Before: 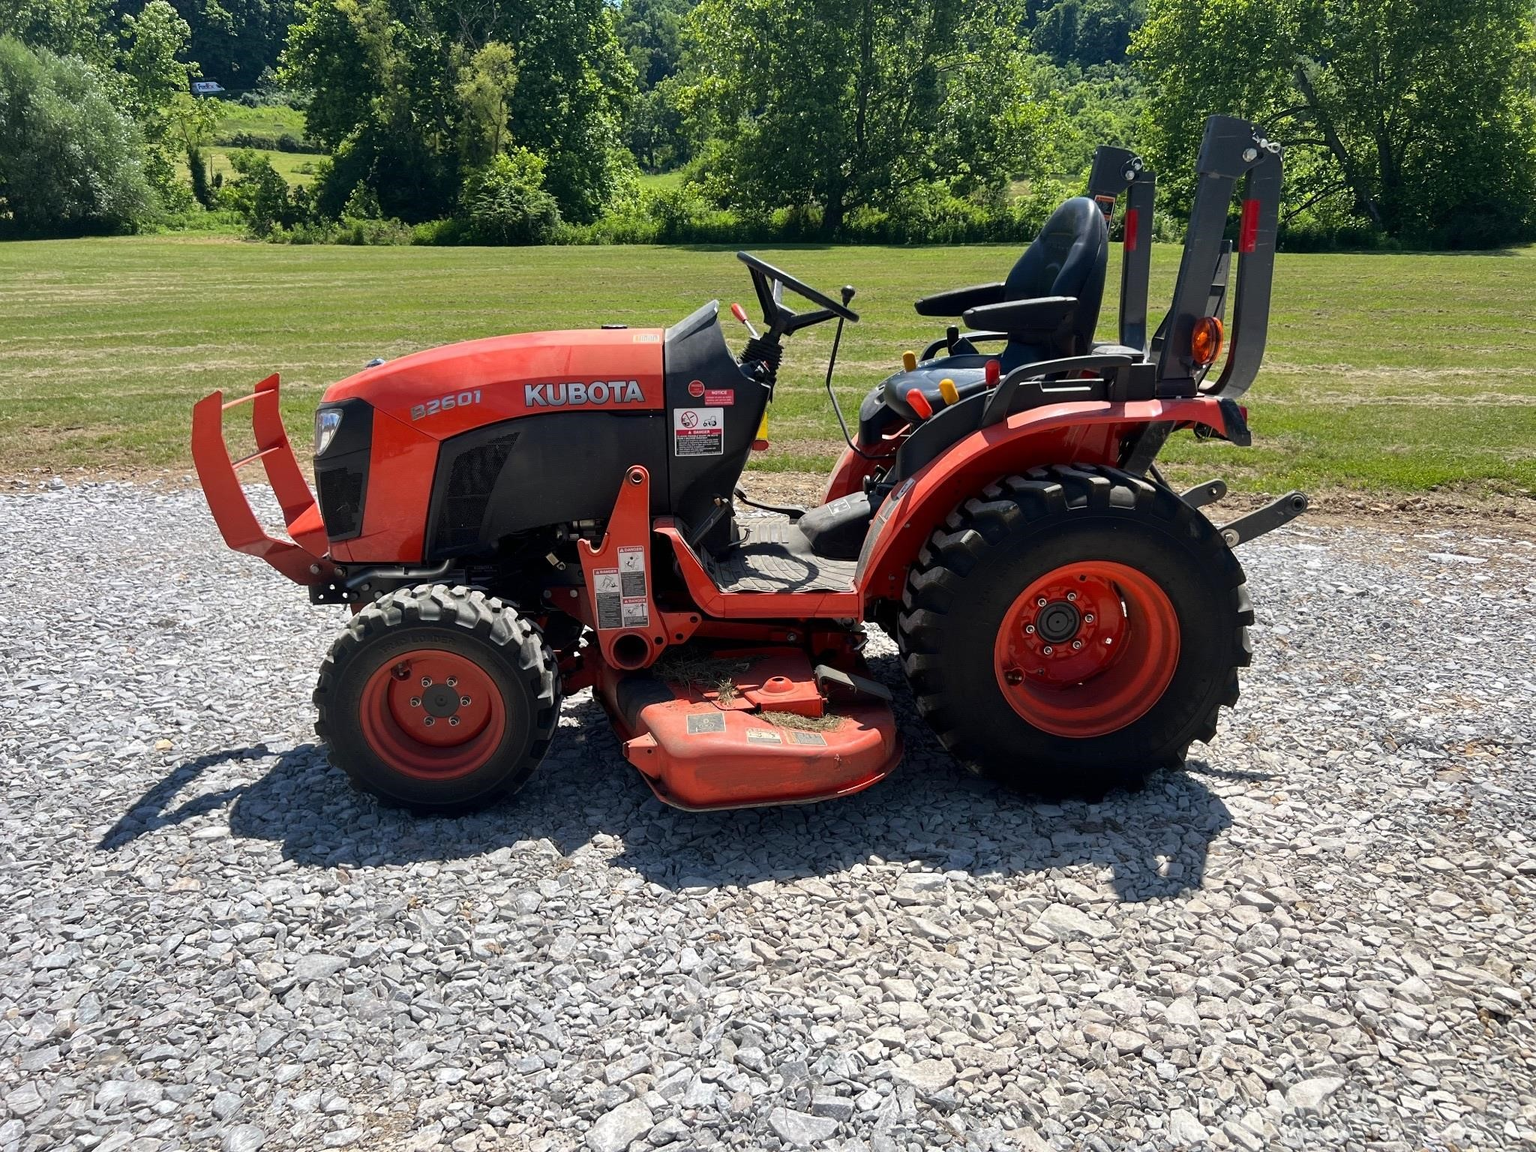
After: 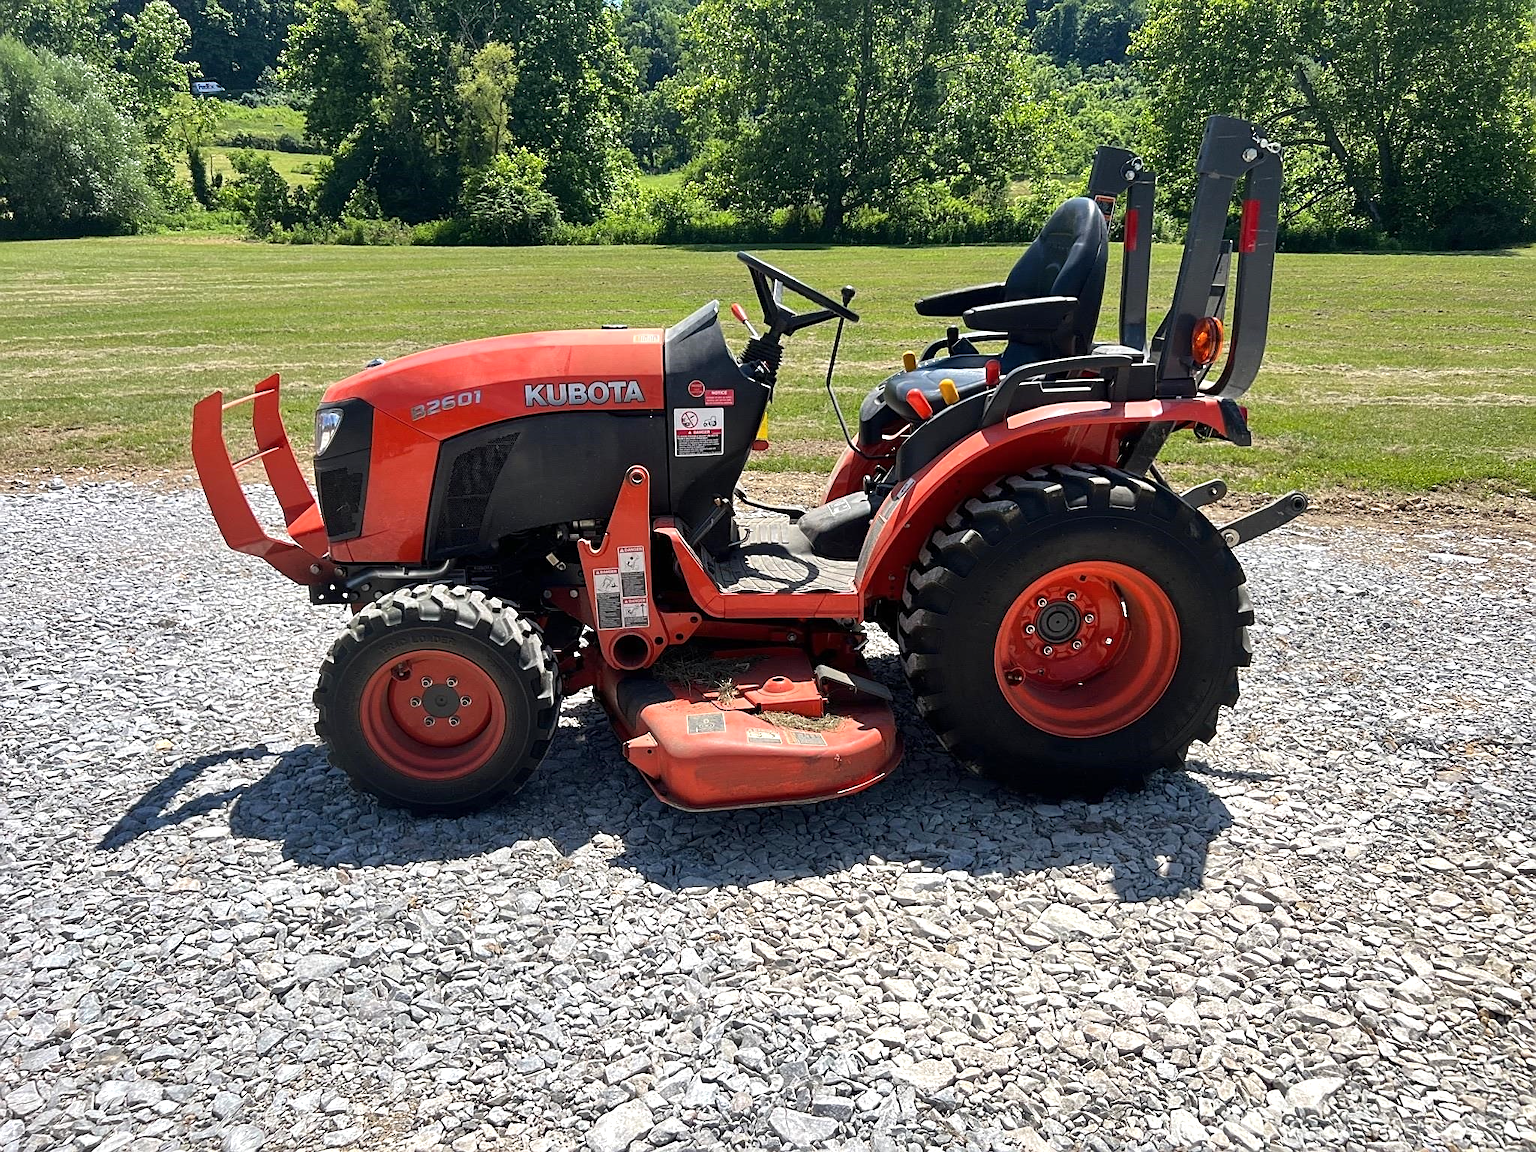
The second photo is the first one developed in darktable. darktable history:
exposure: exposure 0.291 EV, compensate highlight preservation false
shadows and highlights: shadows 29.41, highlights -29.23, low approximation 0.01, soften with gaussian
sharpen: on, module defaults
